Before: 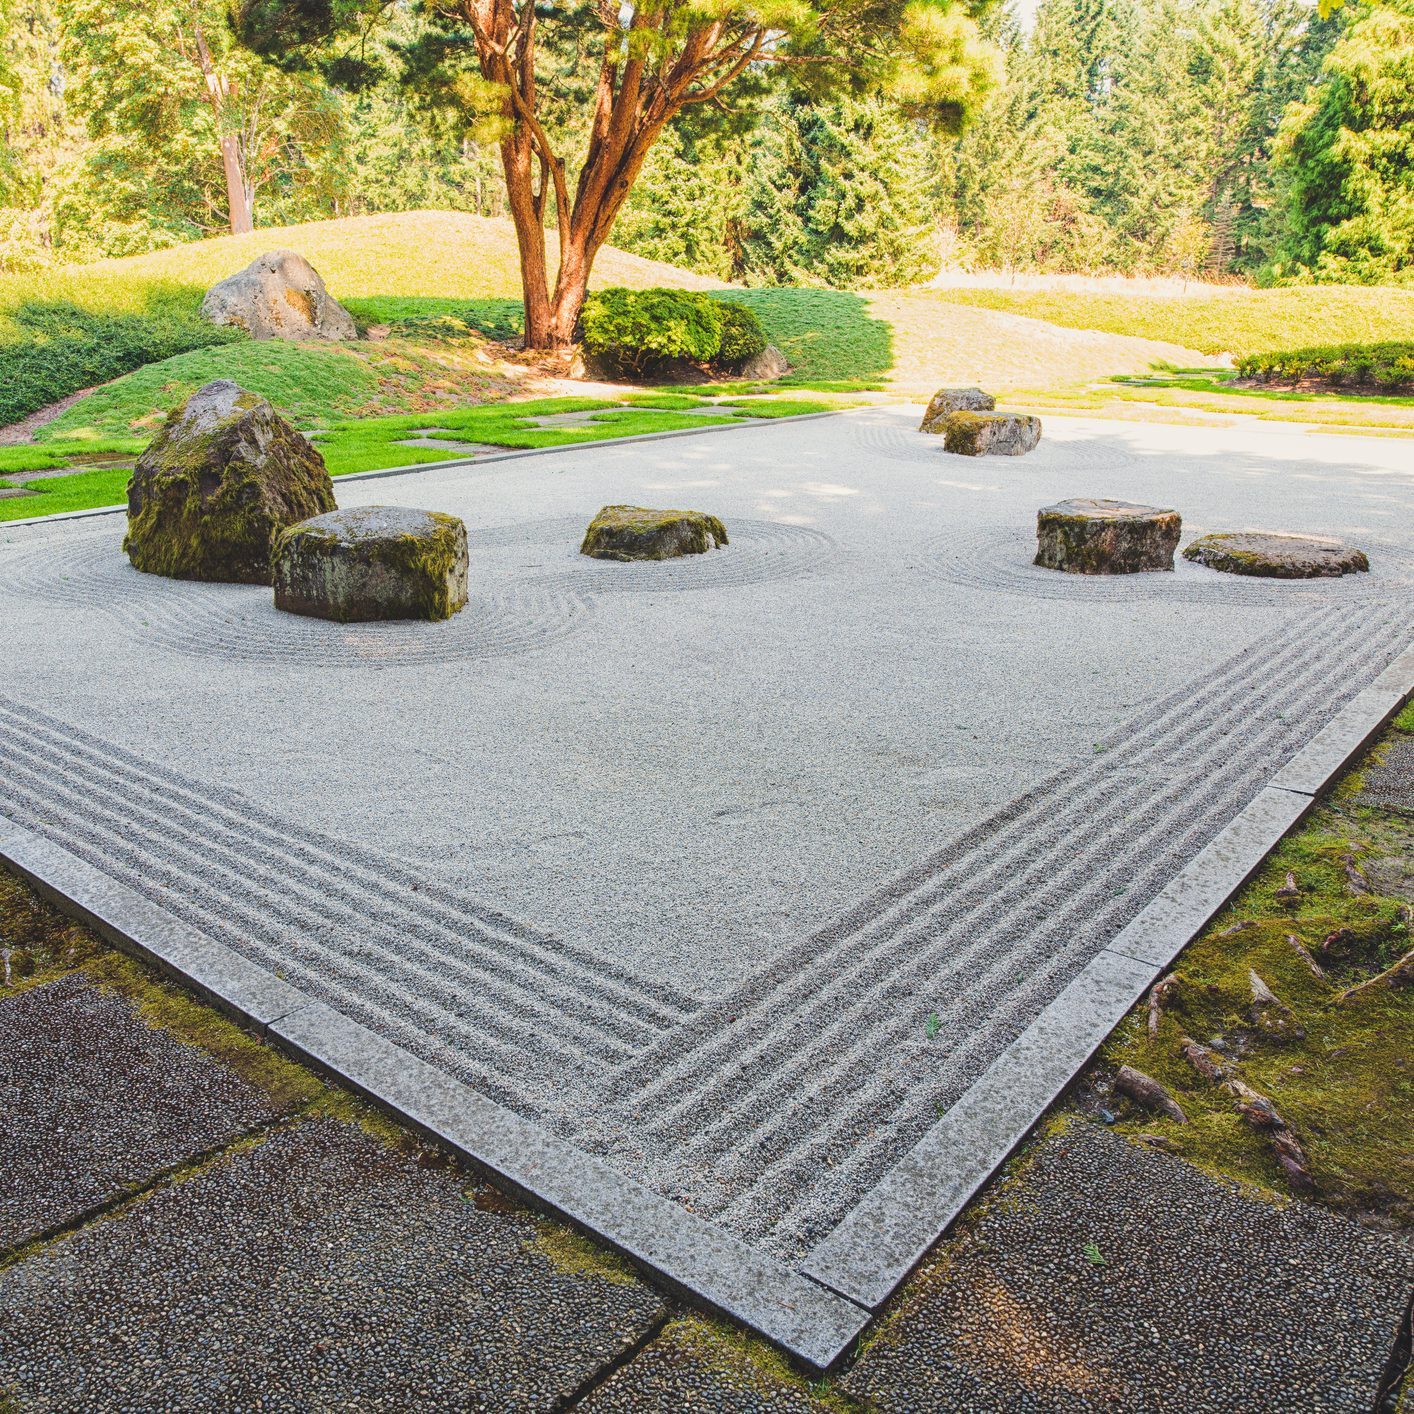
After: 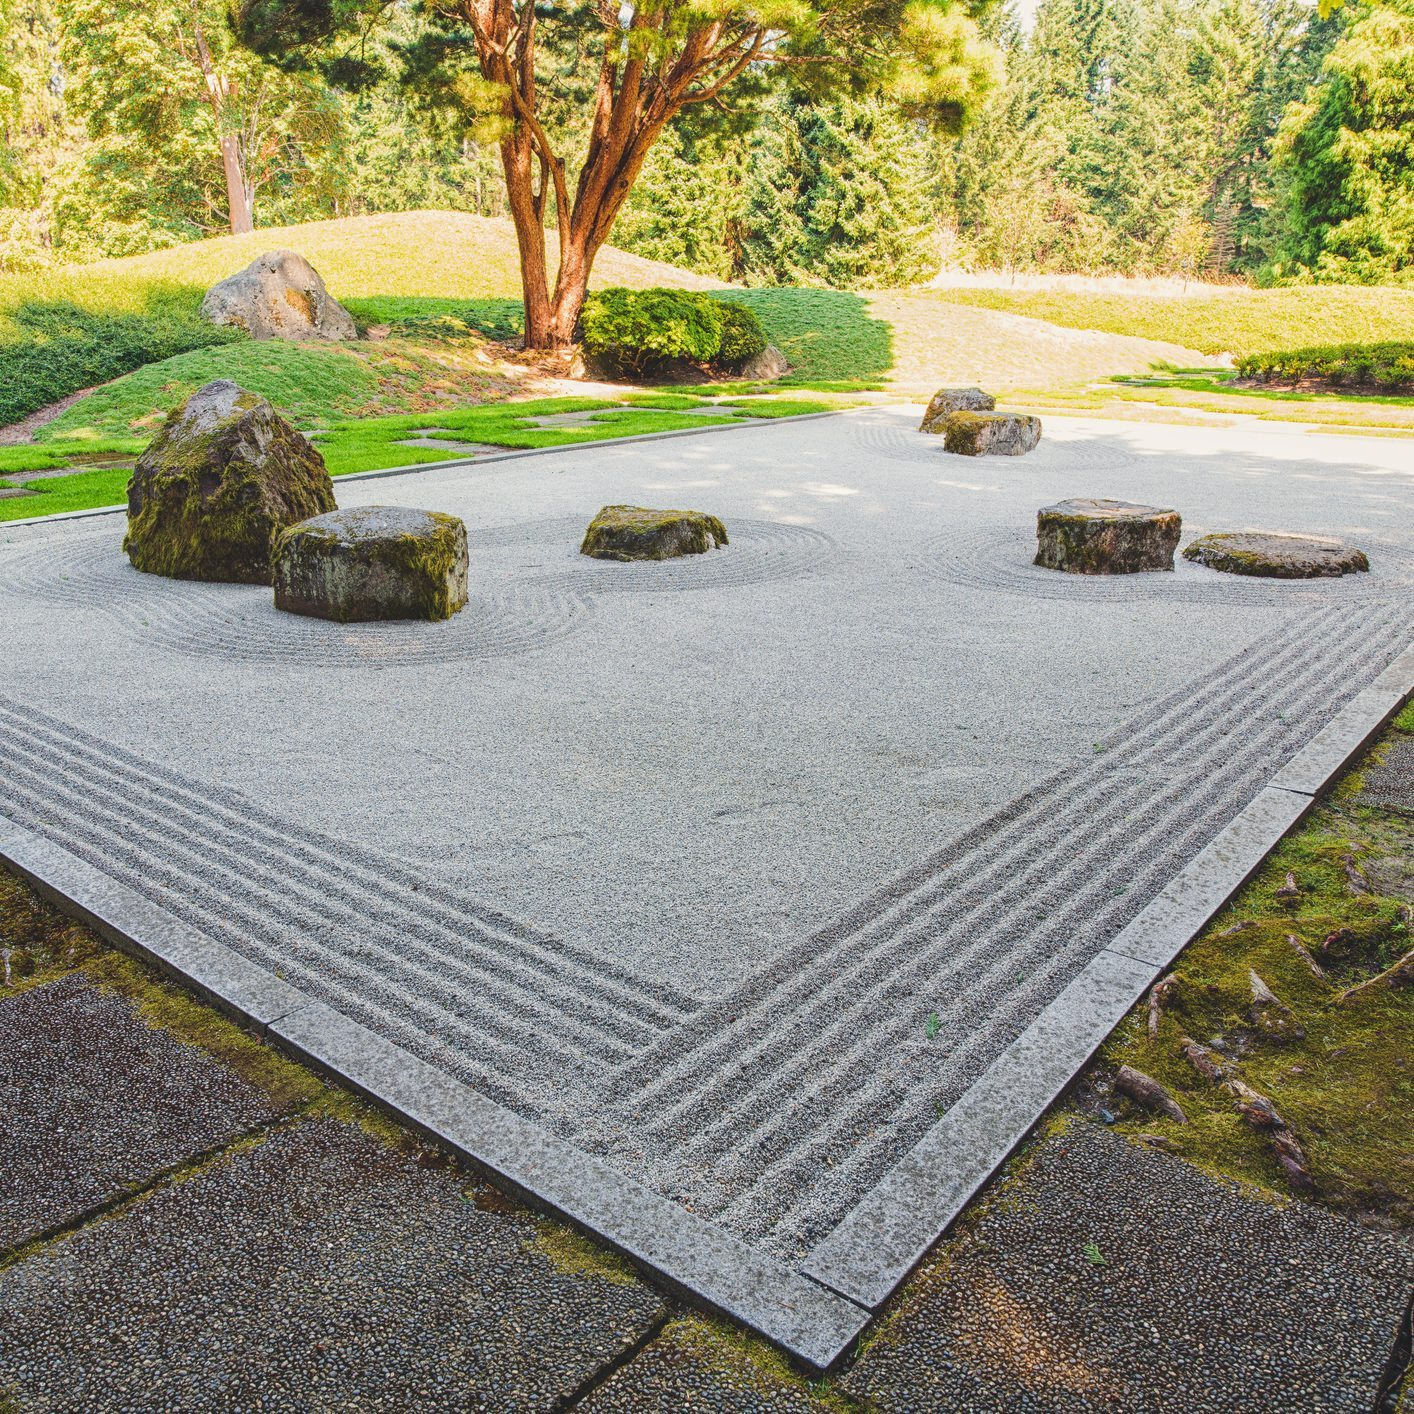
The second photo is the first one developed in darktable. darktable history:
tone curve: curves: ch0 [(0, 0) (0.003, 0.051) (0.011, 0.054) (0.025, 0.056) (0.044, 0.07) (0.069, 0.092) (0.1, 0.119) (0.136, 0.149) (0.177, 0.189) (0.224, 0.231) (0.277, 0.278) (0.335, 0.329) (0.399, 0.386) (0.468, 0.454) (0.543, 0.524) (0.623, 0.603) (0.709, 0.687) (0.801, 0.776) (0.898, 0.878) (1, 1)], color space Lab, linked channels, preserve colors none
local contrast: highlights 102%, shadows 99%, detail 119%, midtone range 0.2
